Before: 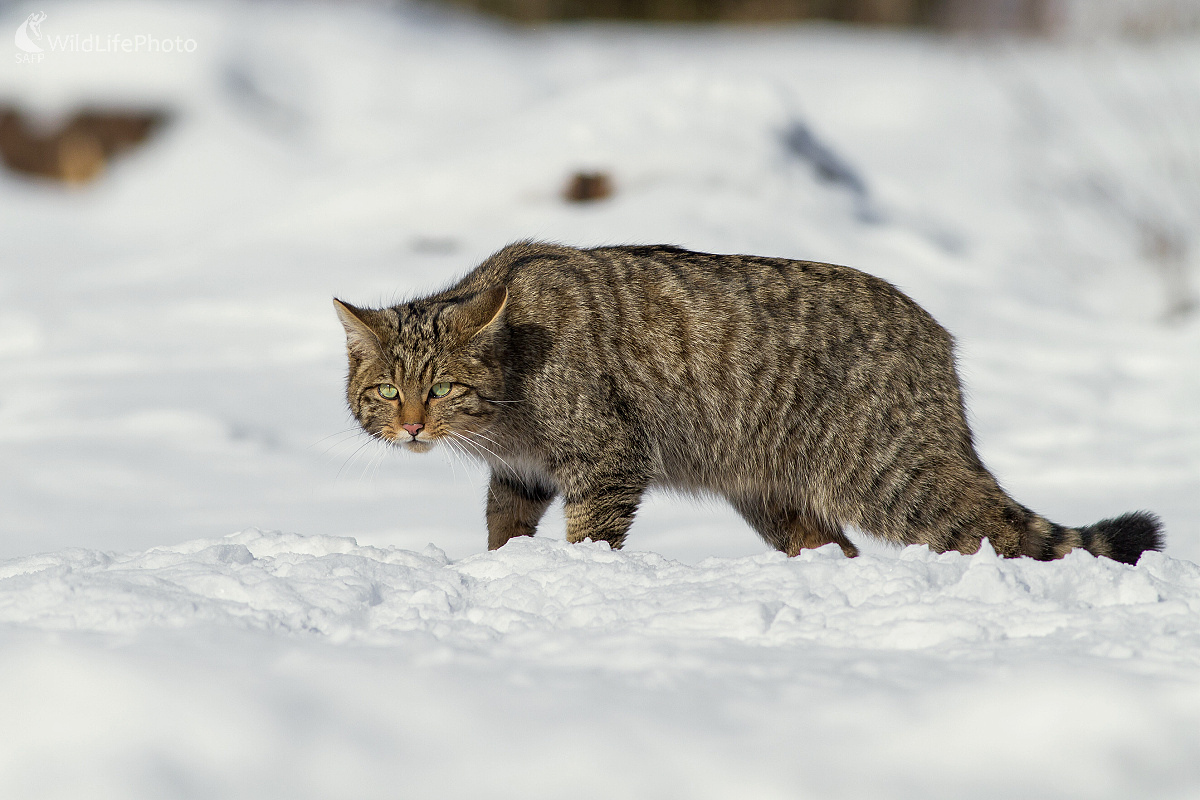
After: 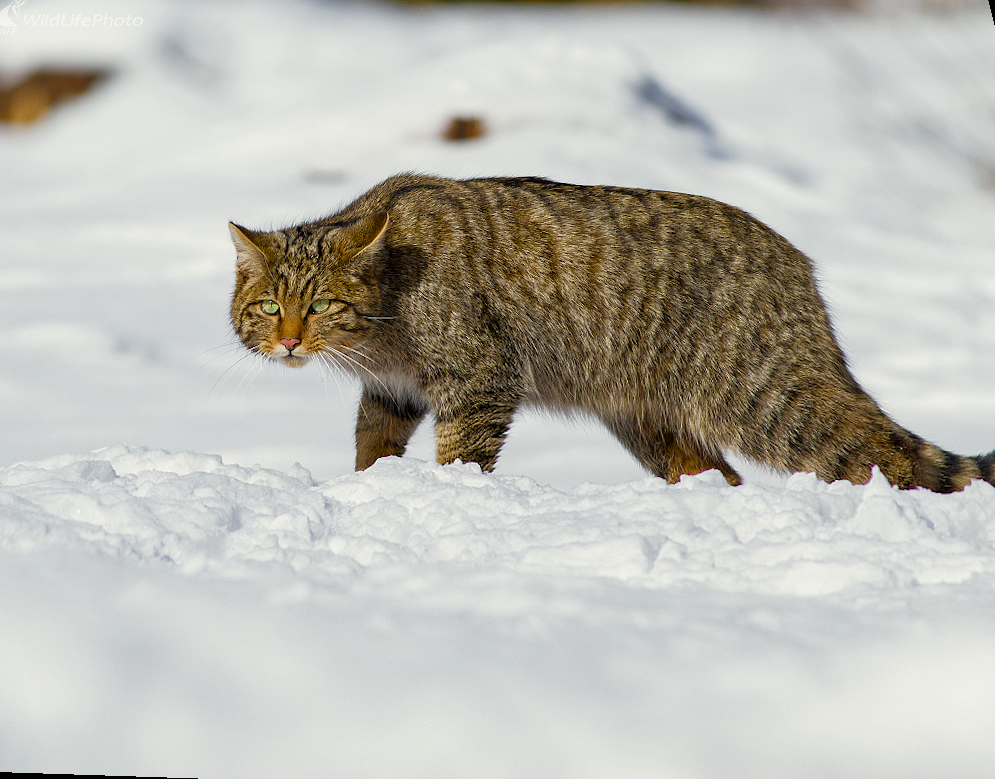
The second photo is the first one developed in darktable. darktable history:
rotate and perspective: rotation 0.72°, lens shift (vertical) -0.352, lens shift (horizontal) -0.051, crop left 0.152, crop right 0.859, crop top 0.019, crop bottom 0.964
color balance rgb: perceptual saturation grading › global saturation 35%, perceptual saturation grading › highlights -25%, perceptual saturation grading › shadows 50%
